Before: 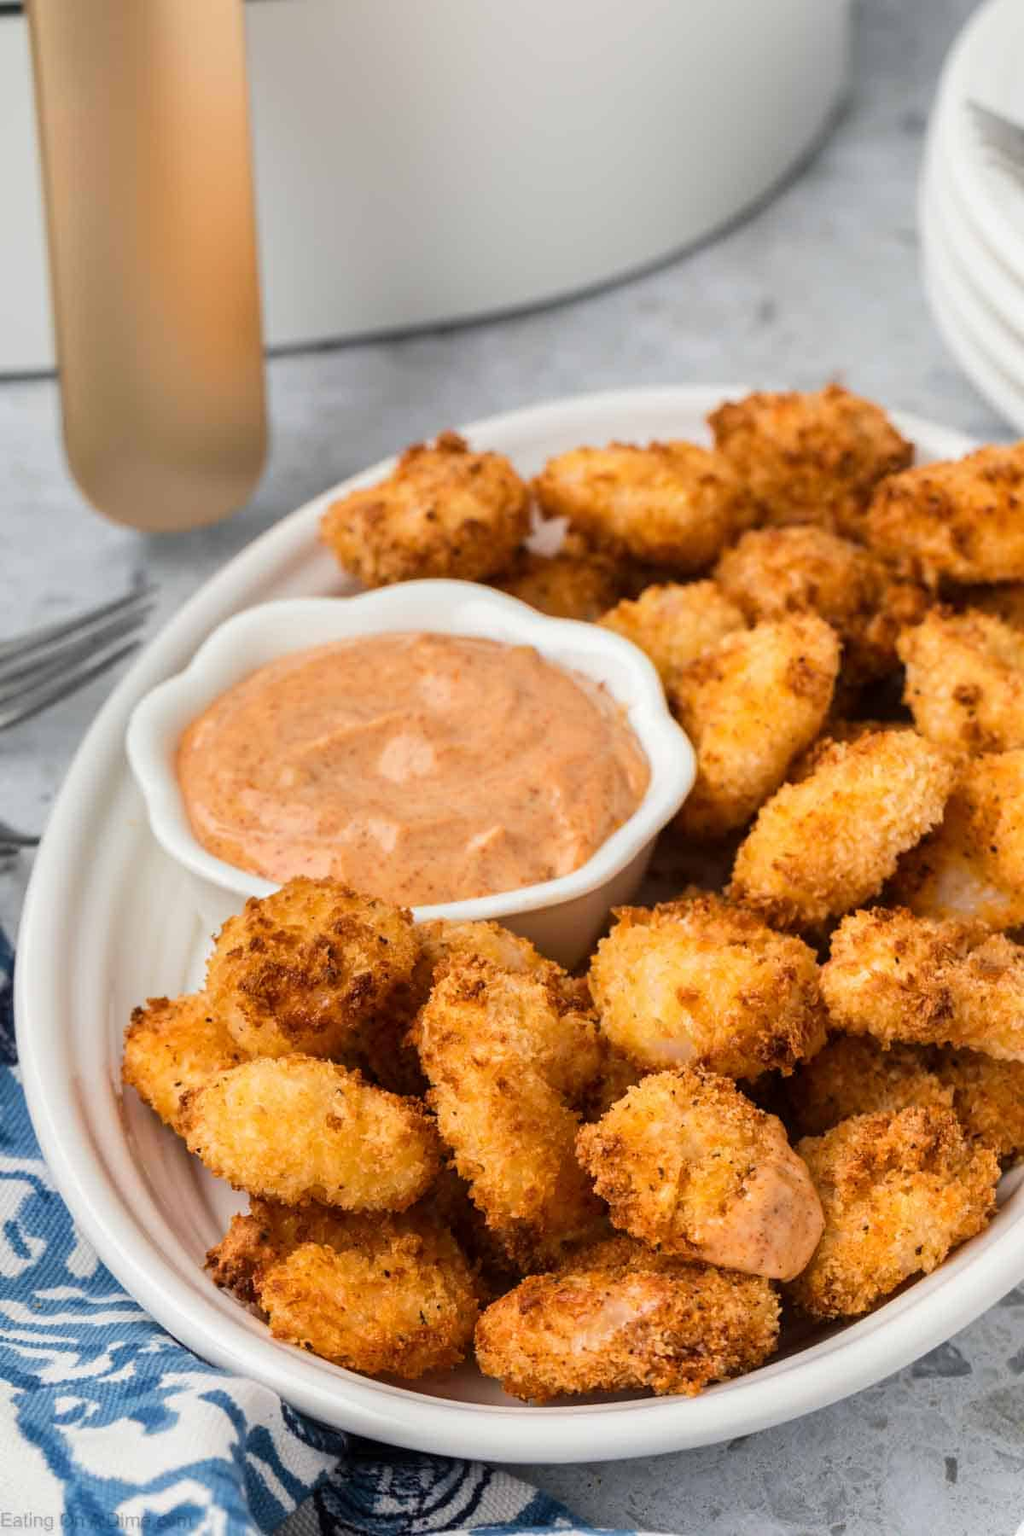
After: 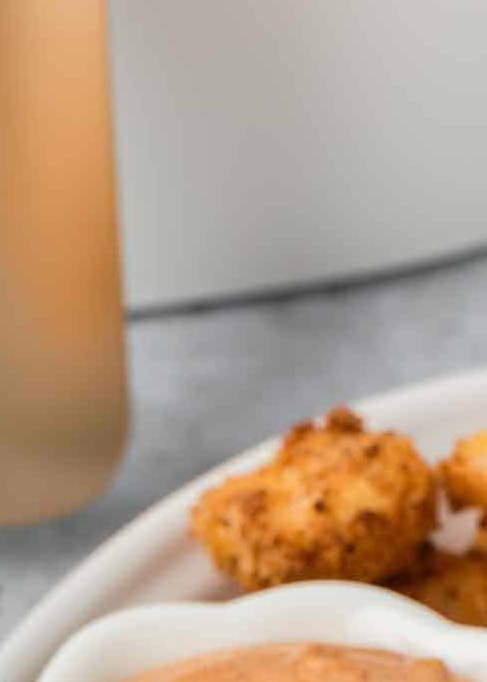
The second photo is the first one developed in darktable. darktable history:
crop: left 15.452%, top 5.459%, right 43.956%, bottom 56.62%
exposure: exposure -0.04 EV, compensate highlight preservation false
